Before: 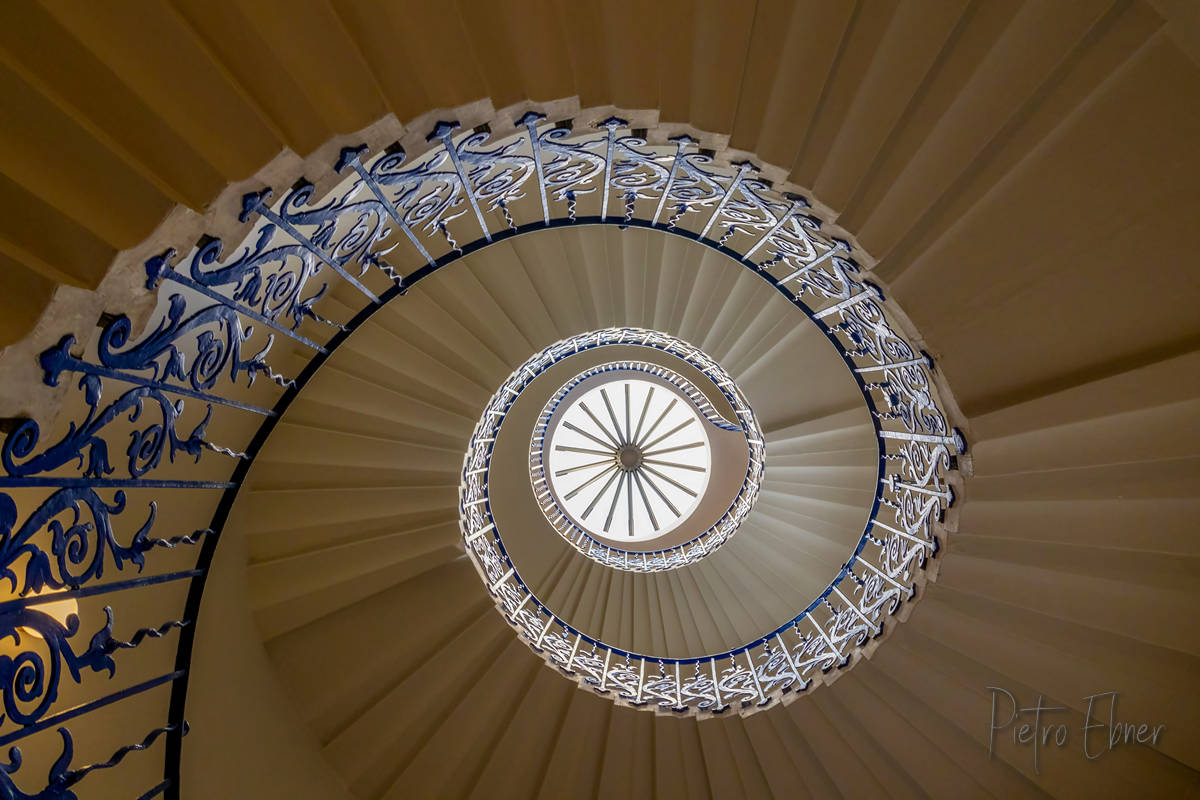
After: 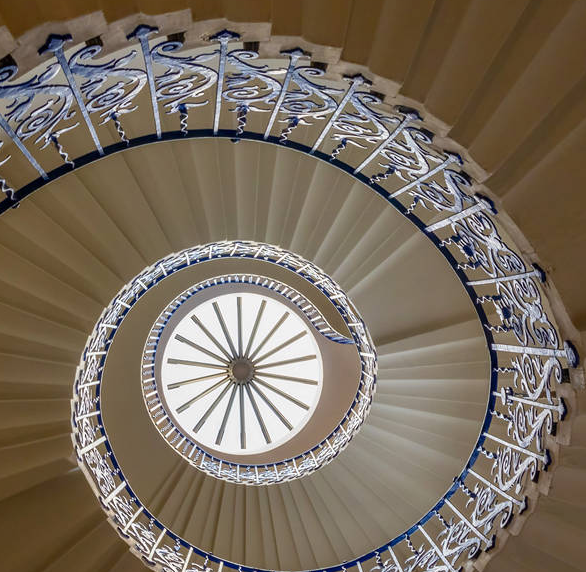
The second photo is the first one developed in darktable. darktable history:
crop: left 32.348%, top 10.996%, right 18.739%, bottom 17.458%
